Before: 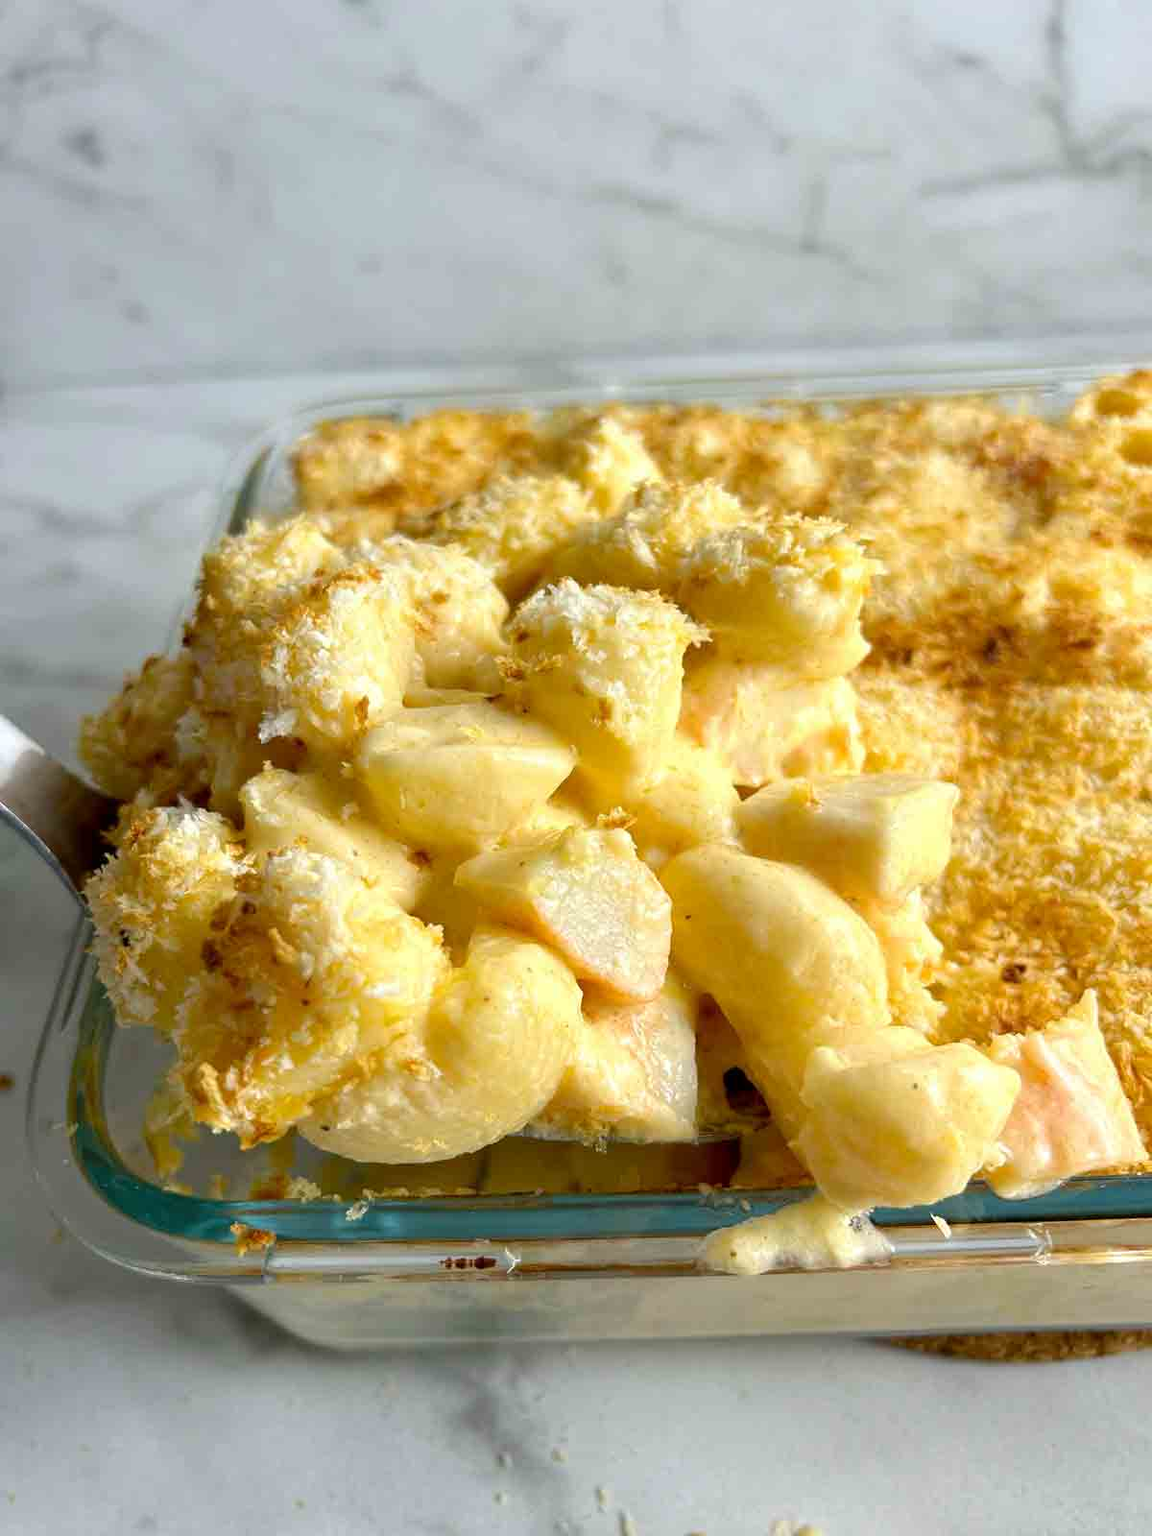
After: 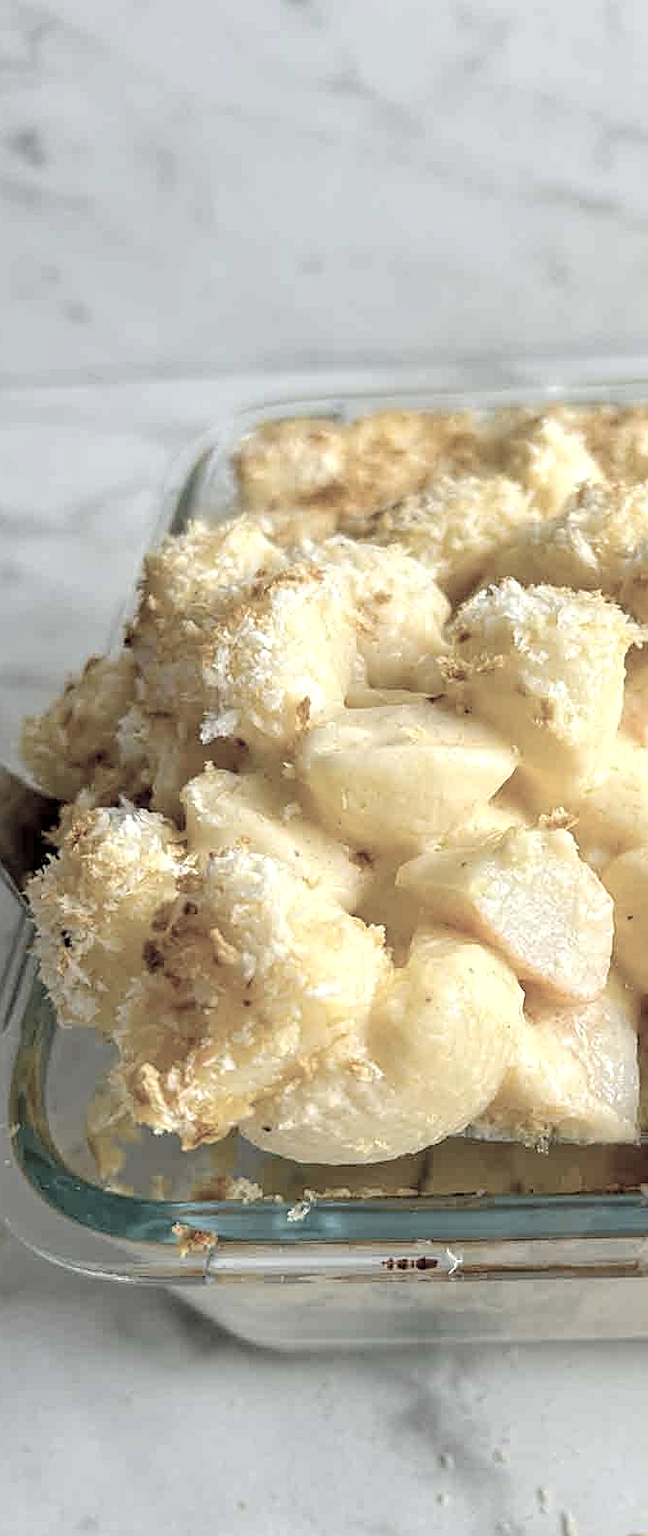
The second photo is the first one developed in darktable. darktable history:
contrast brightness saturation: brightness 0.18, saturation -0.5
local contrast: on, module defaults
crop: left 5.114%, right 38.589%
sharpen: on, module defaults
